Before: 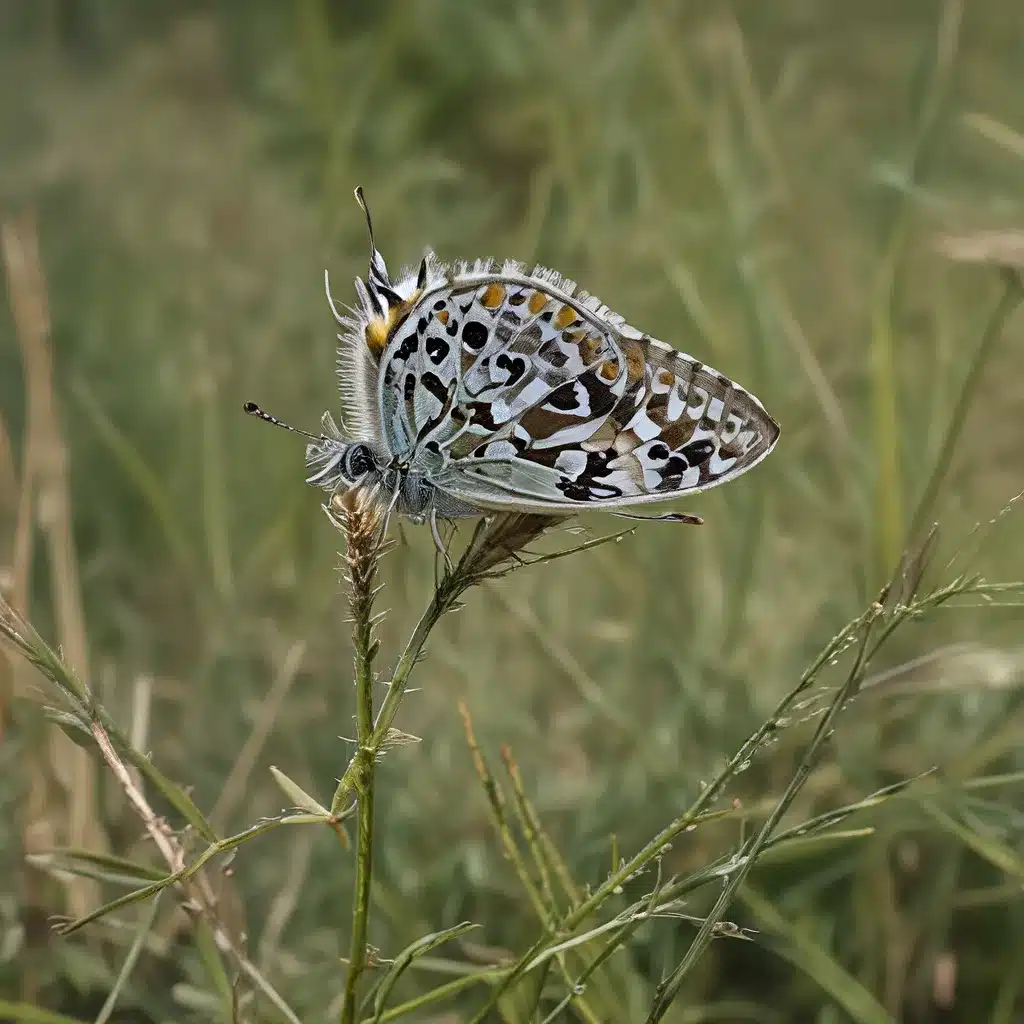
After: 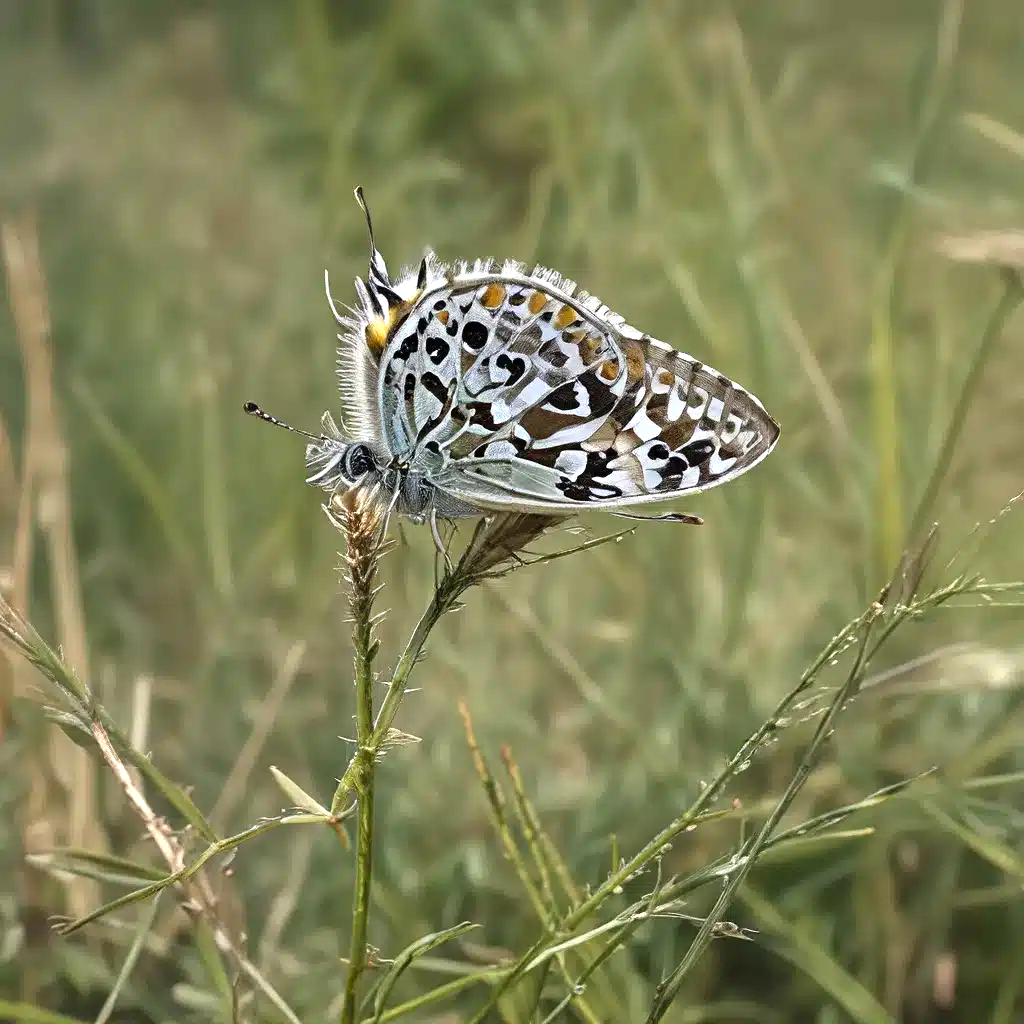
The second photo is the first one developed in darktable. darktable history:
exposure: black level correction 0, exposure 0.699 EV, compensate highlight preservation false
base curve: curves: ch0 [(0, 0) (0.303, 0.277) (1, 1)]
